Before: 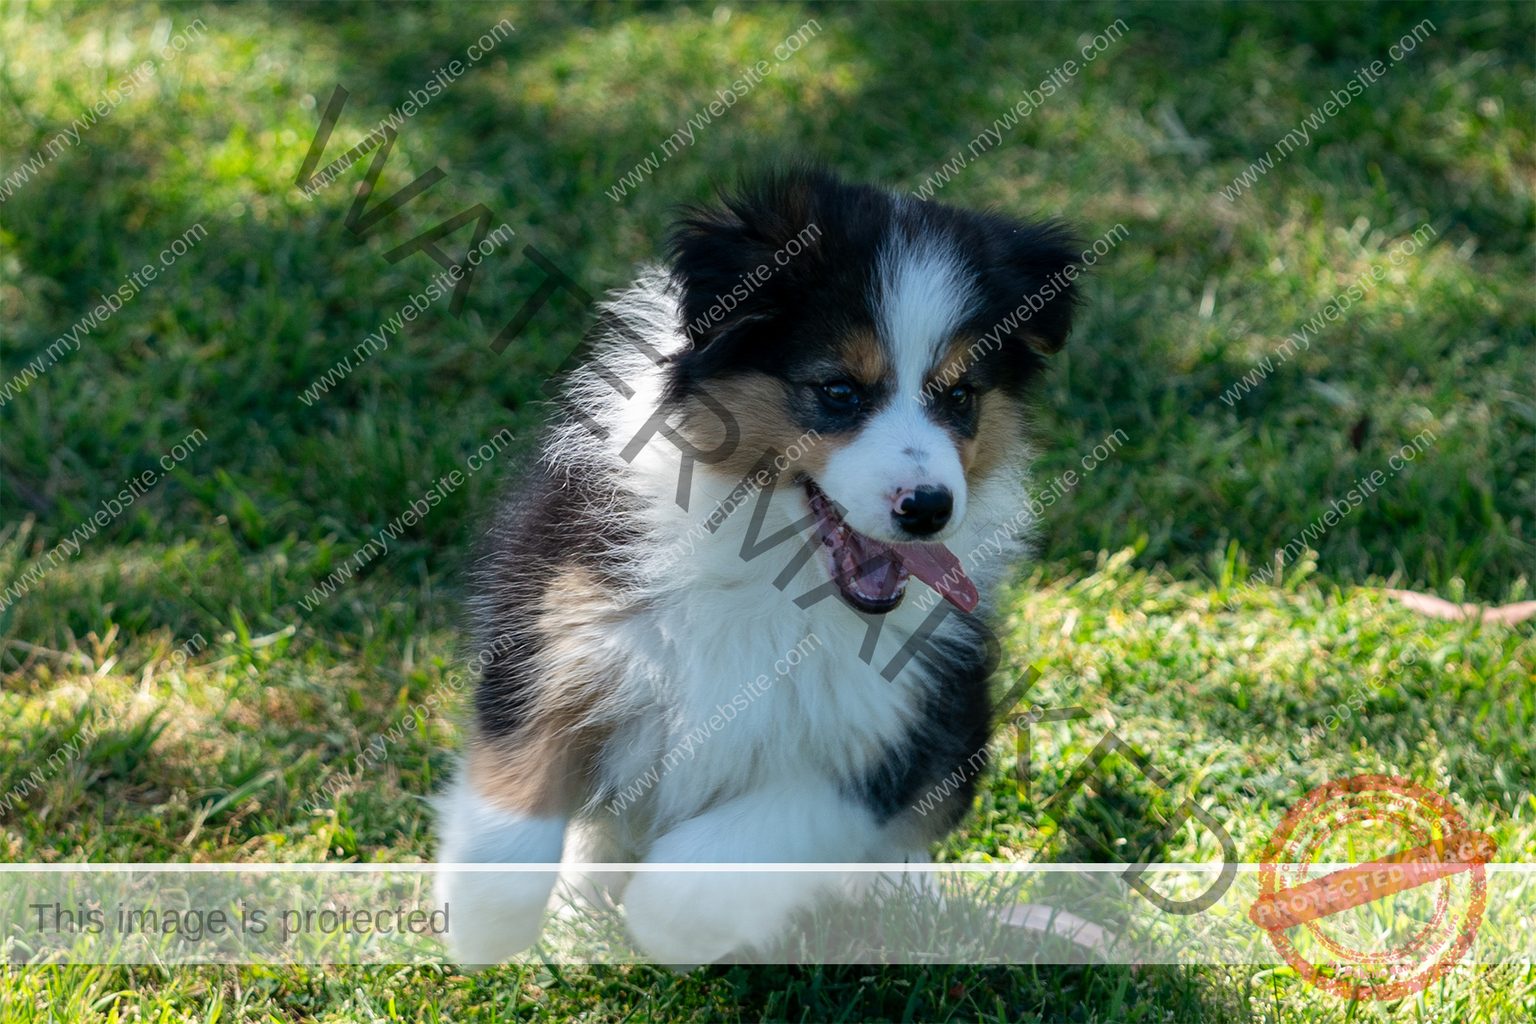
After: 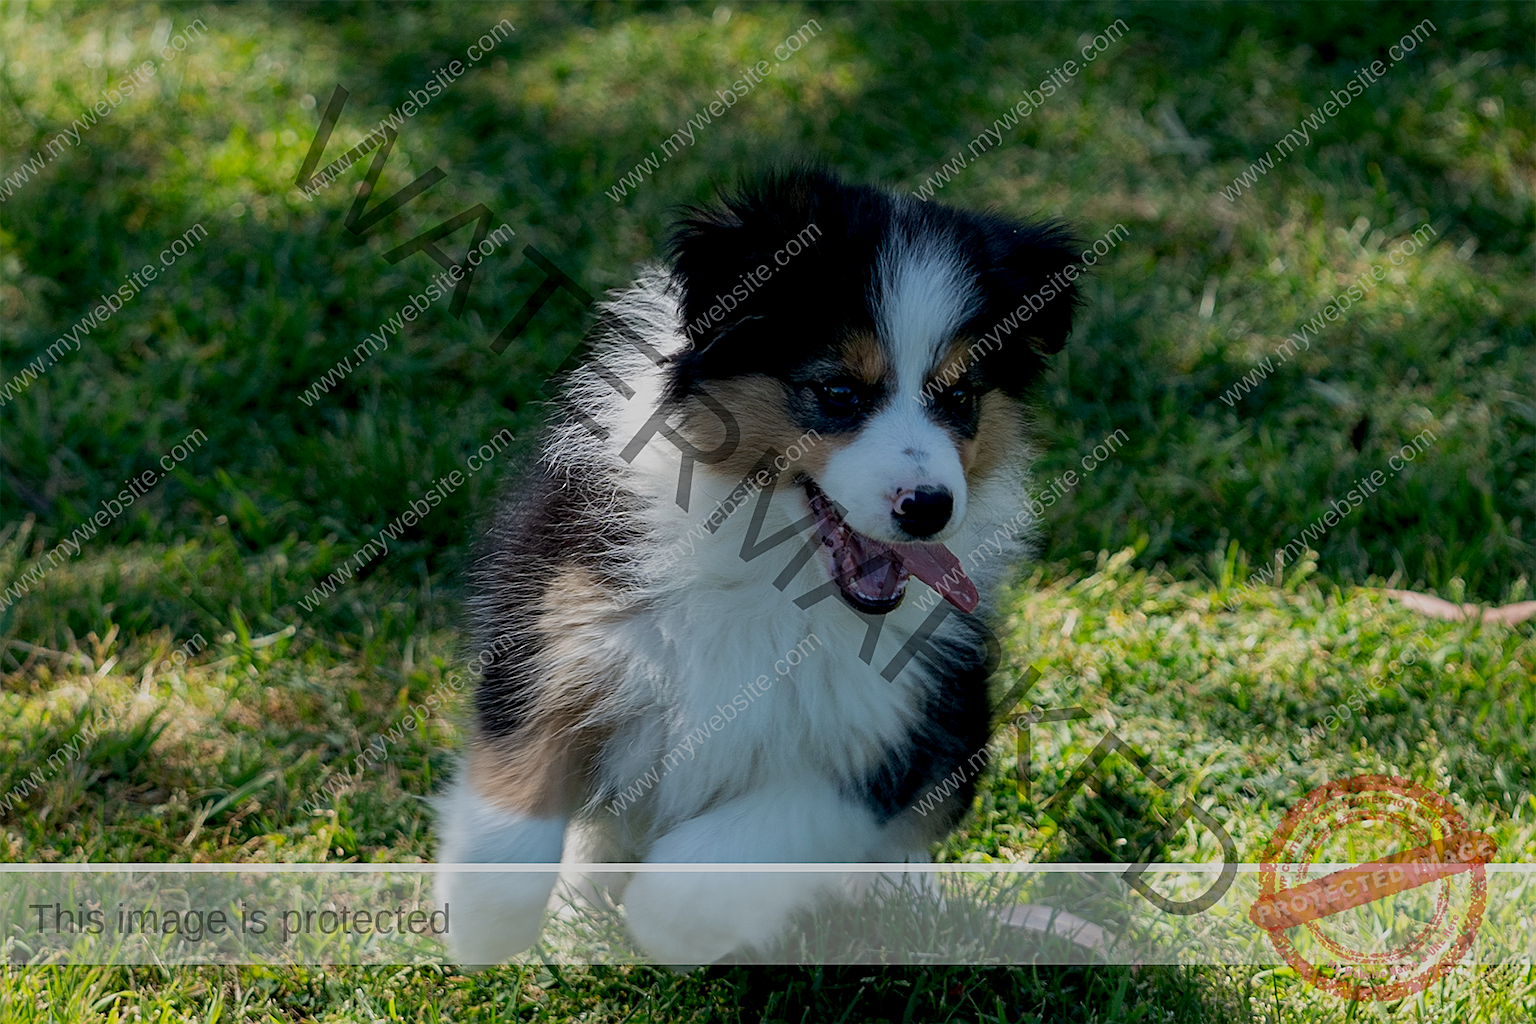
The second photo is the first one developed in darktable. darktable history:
sharpen: on, module defaults
exposure: black level correction 0.009, exposure -0.637 EV, compensate highlight preservation false
